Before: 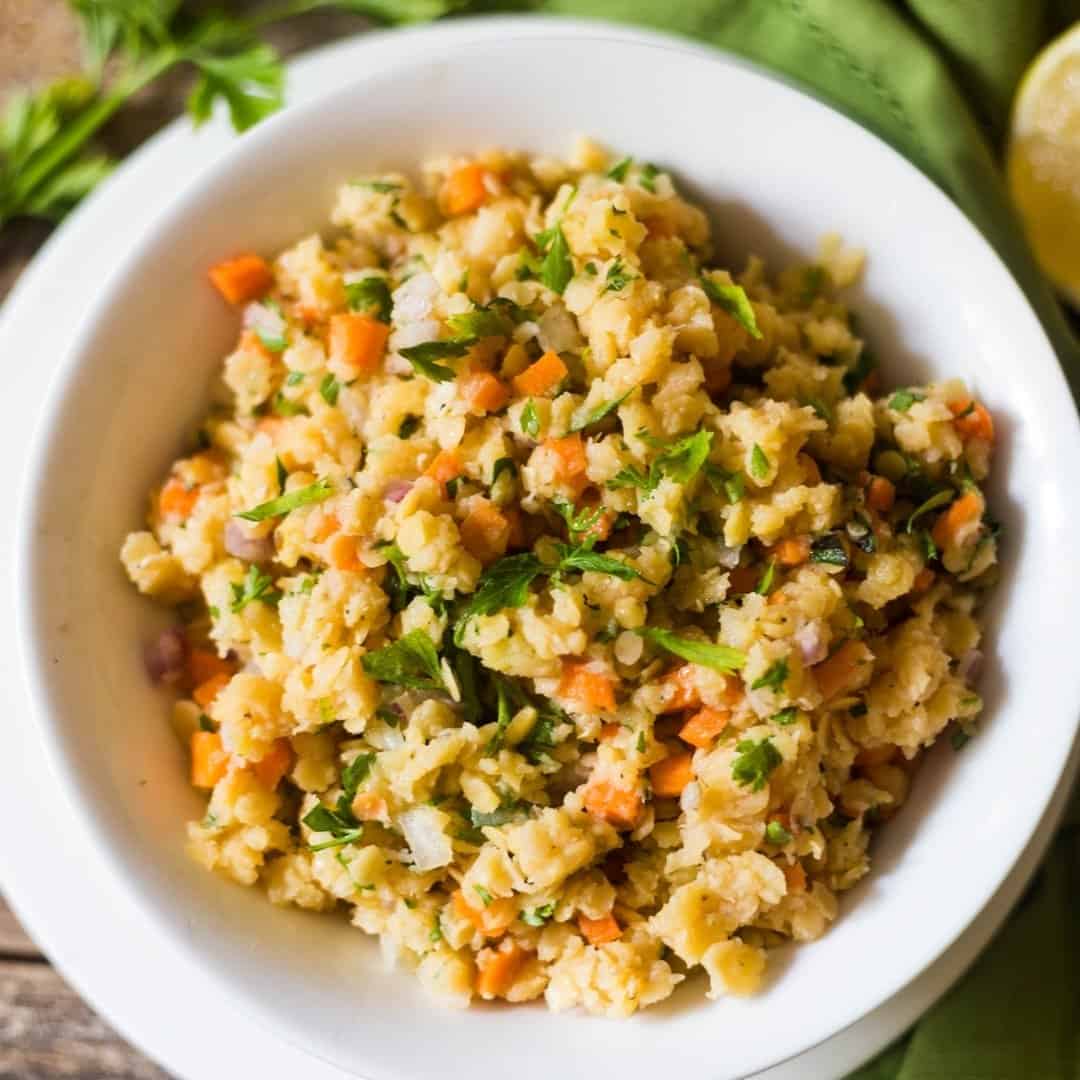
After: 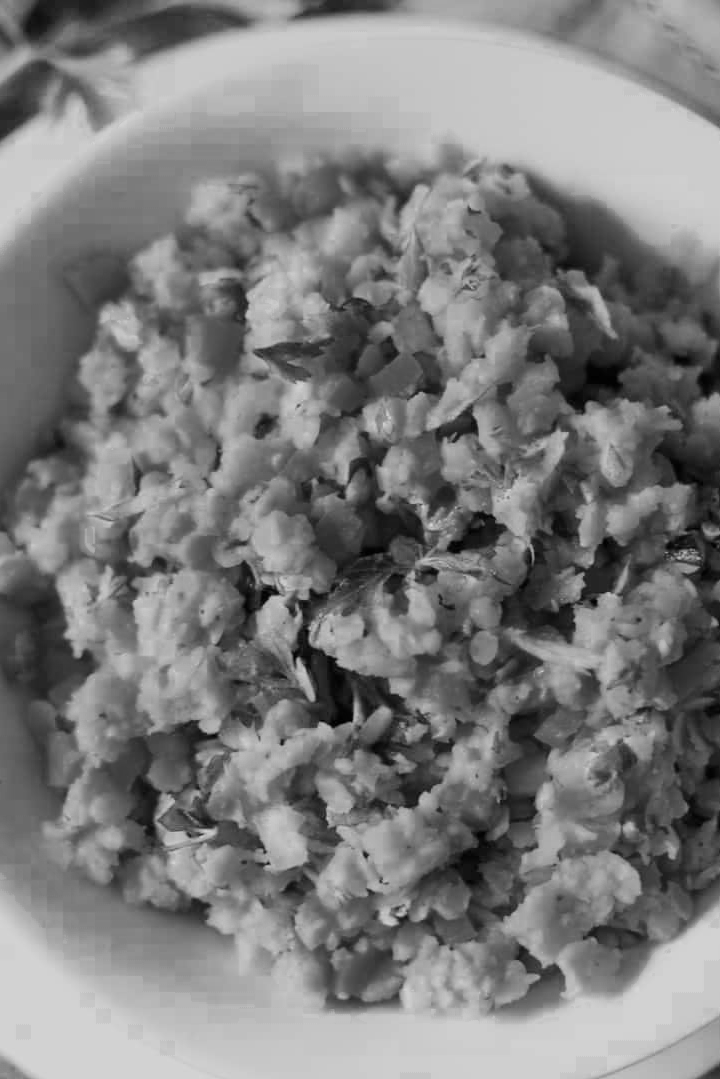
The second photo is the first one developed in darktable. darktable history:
filmic rgb: black relative exposure -7.65 EV, white relative exposure 4.56 EV, hardness 3.61, contrast in shadows safe
color zones: curves: ch0 [(0.002, 0.589) (0.107, 0.484) (0.146, 0.249) (0.217, 0.352) (0.309, 0.525) (0.39, 0.404) (0.455, 0.169) (0.597, 0.055) (0.724, 0.212) (0.775, 0.691) (0.869, 0.571) (1, 0.587)]; ch1 [(0, 0) (0.143, 0) (0.286, 0) (0.429, 0) (0.571, 0) (0.714, 0) (0.857, 0)]
crop and rotate: left 13.447%, right 19.882%
